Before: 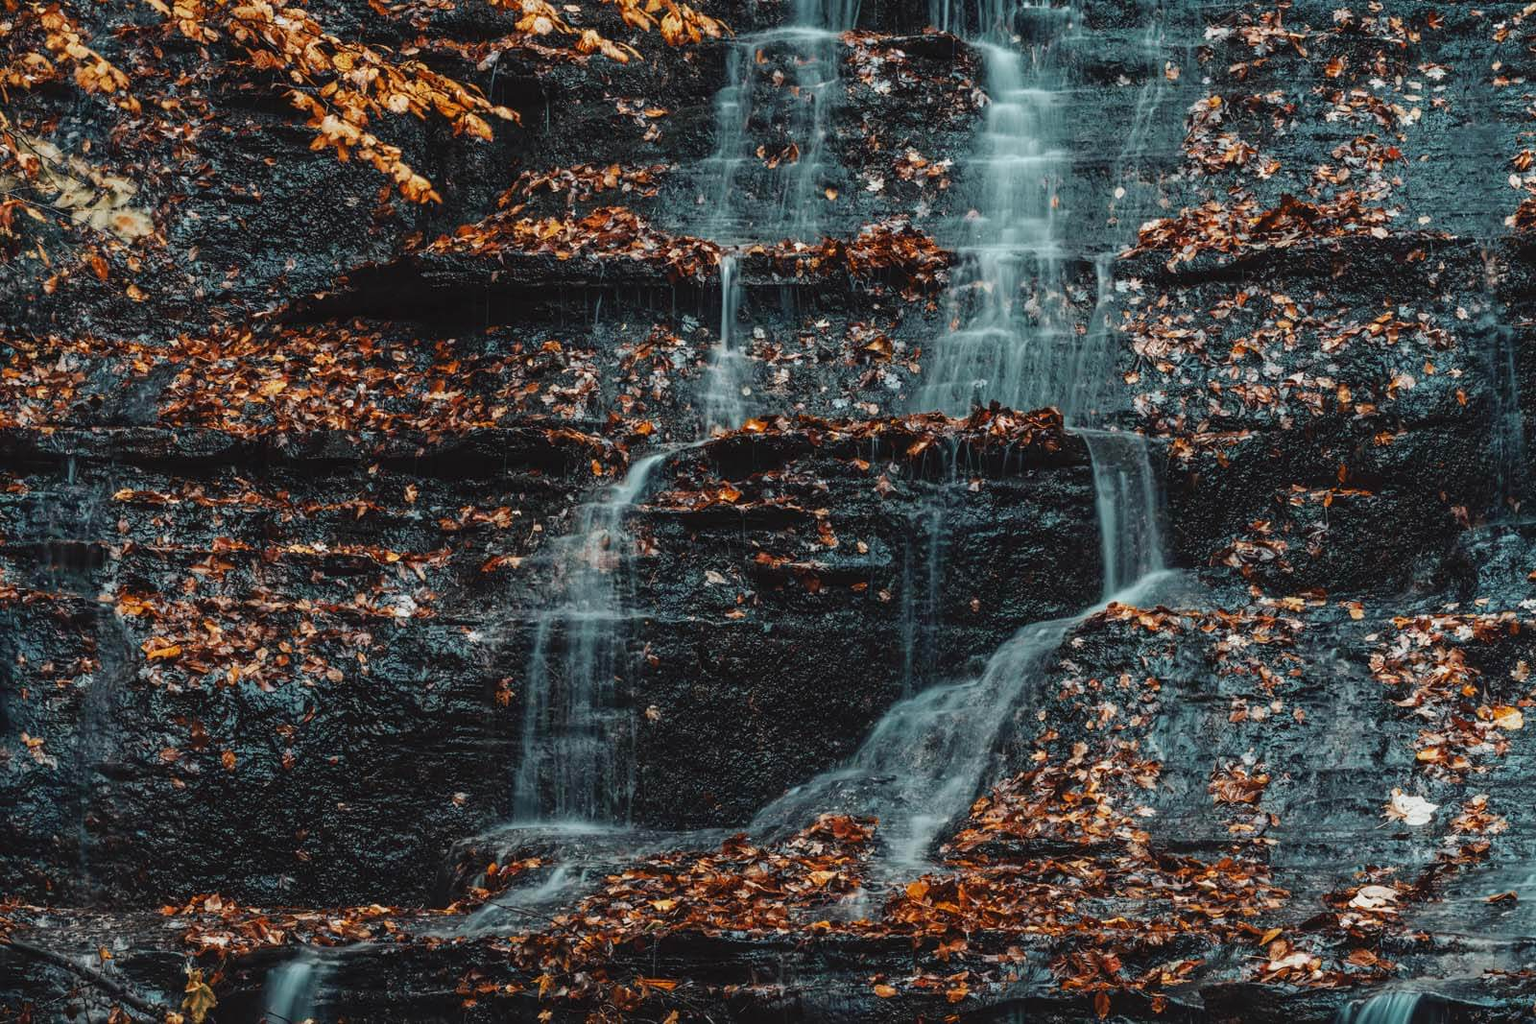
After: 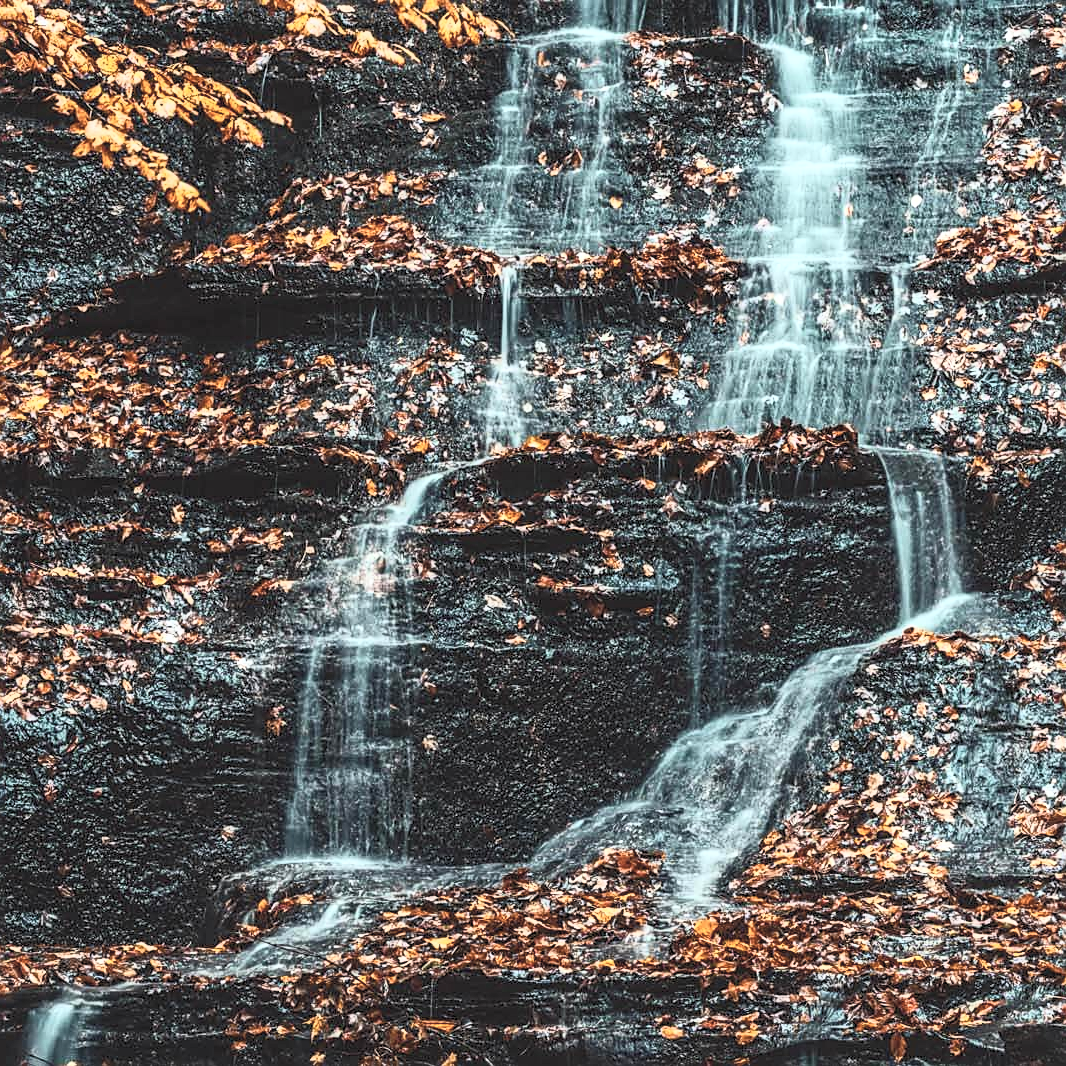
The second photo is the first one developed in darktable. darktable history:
color balance rgb: highlights gain › luminance 14.872%, linear chroma grading › global chroma 0.308%, perceptual saturation grading › global saturation 14.71%, global vibrance 20%
contrast brightness saturation: contrast 0.419, brightness 0.556, saturation -0.184
crop and rotate: left 15.646%, right 17.711%
sharpen: on, module defaults
local contrast: on, module defaults
